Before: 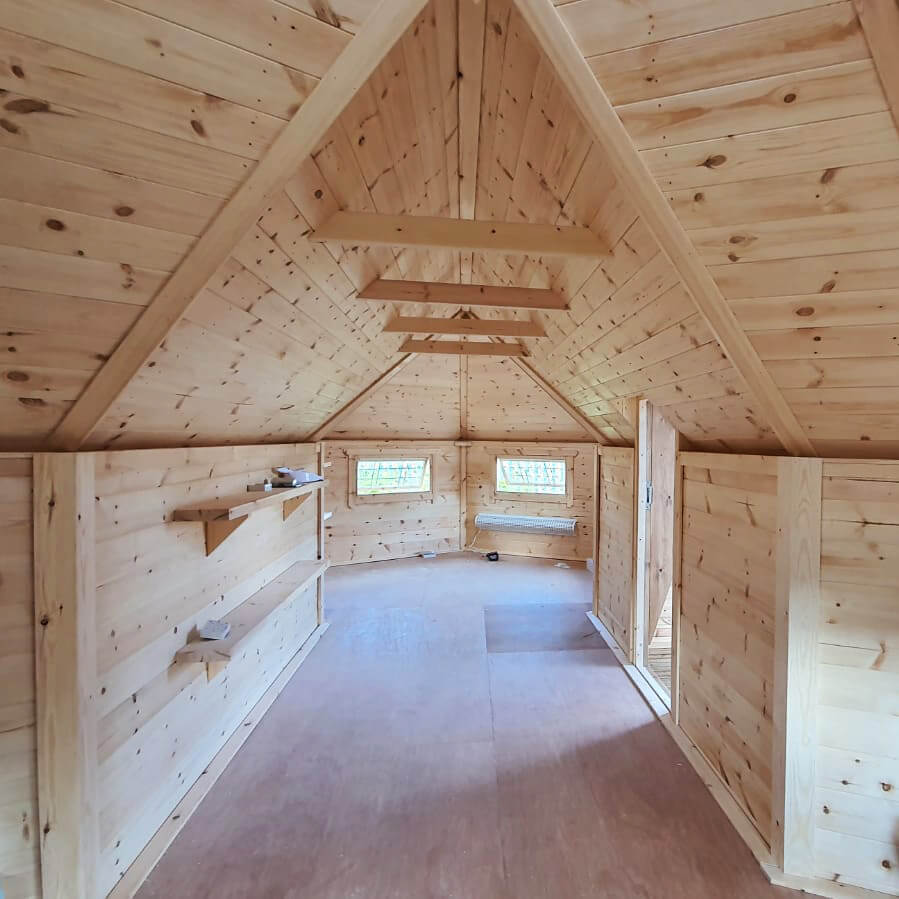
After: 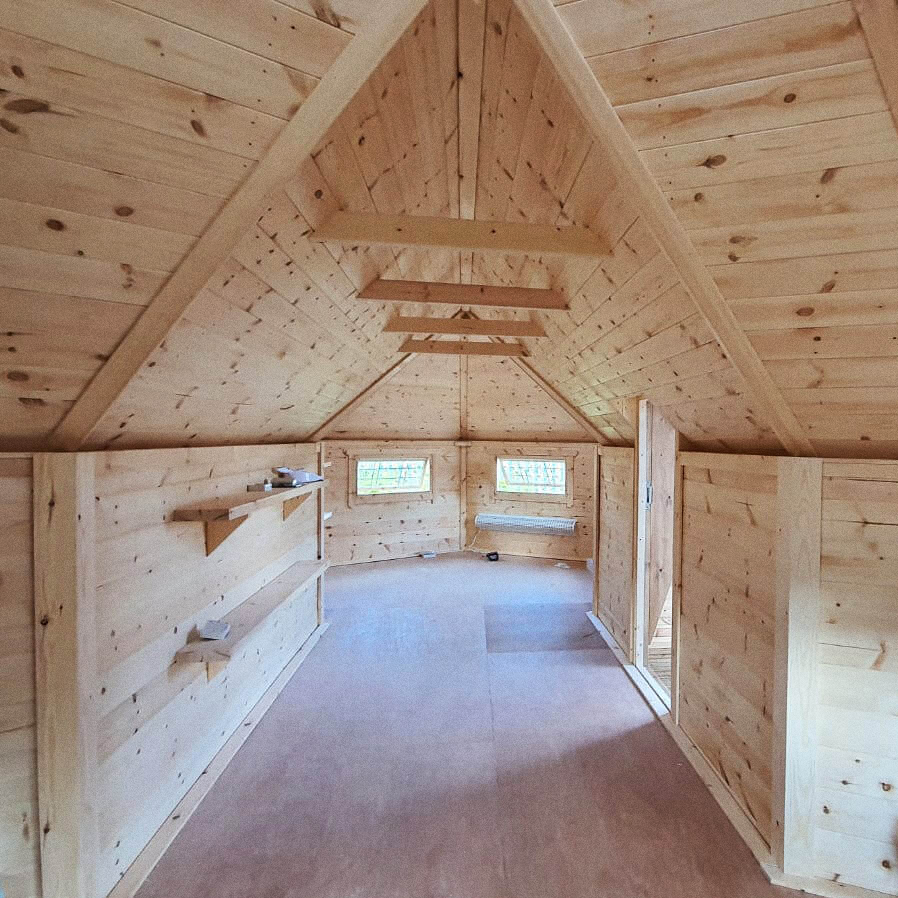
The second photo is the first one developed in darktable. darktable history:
grain: coarseness 0.47 ISO
exposure: compensate highlight preservation false
